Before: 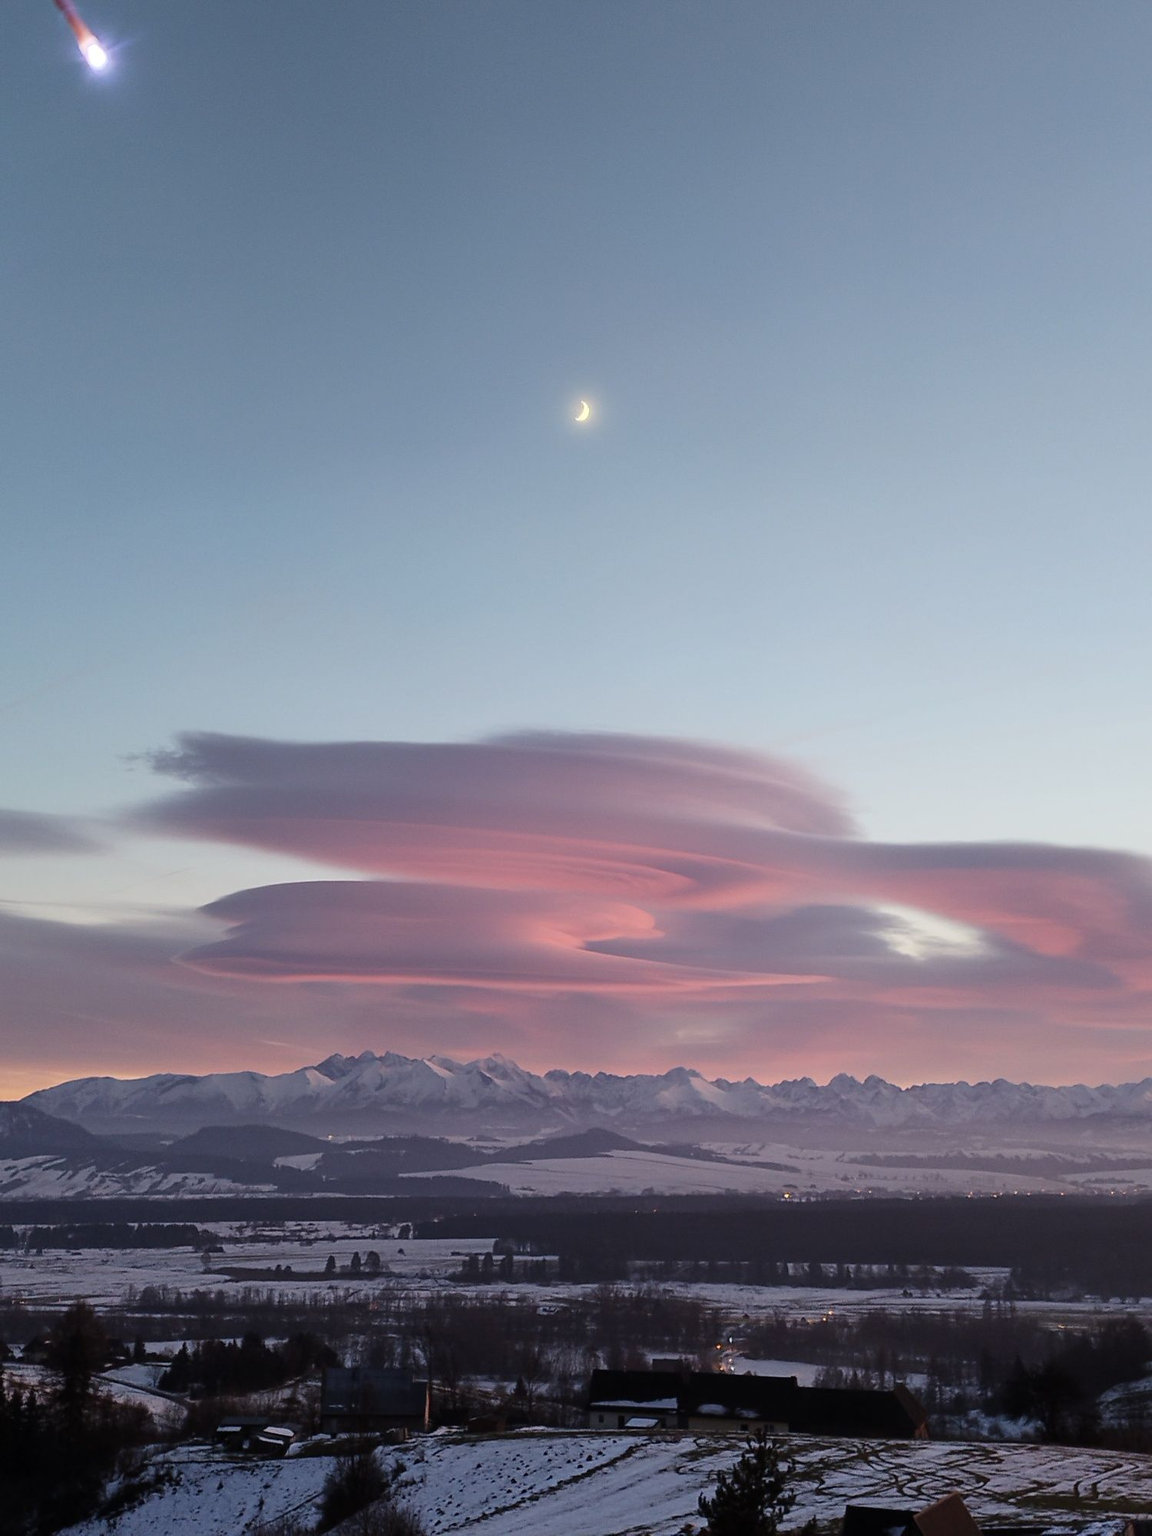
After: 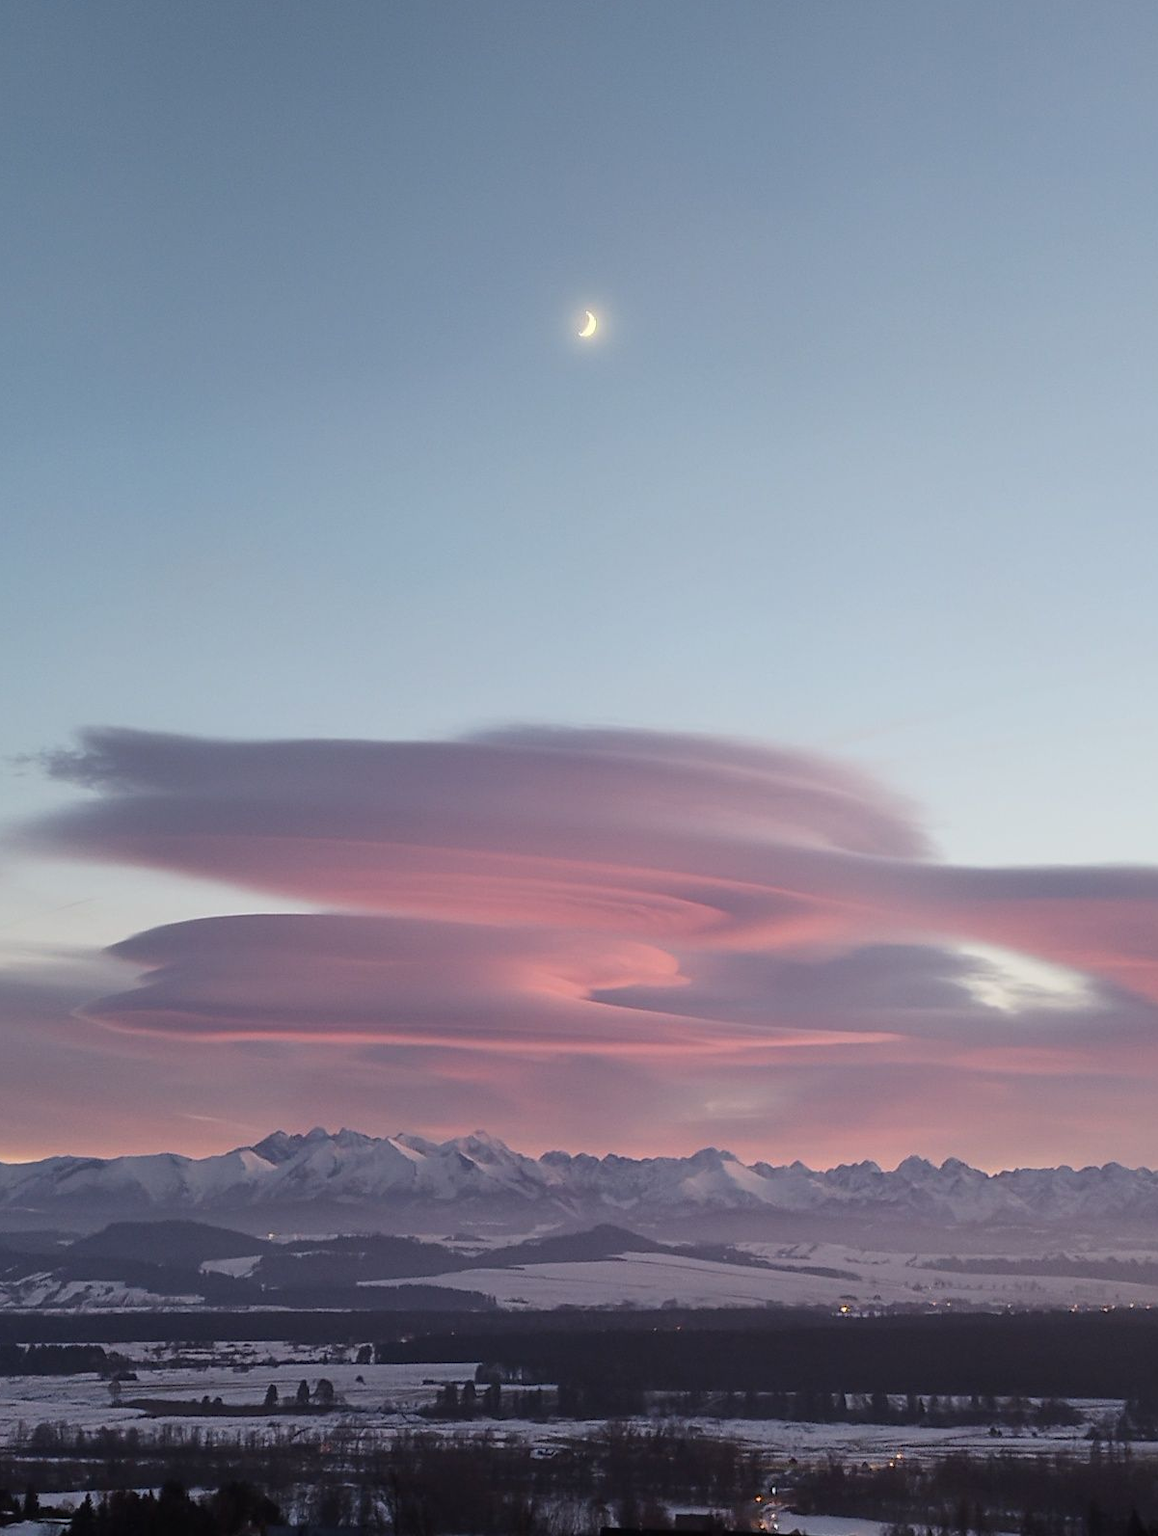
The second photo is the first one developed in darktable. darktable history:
crop and rotate: left 9.954%, top 9.958%, right 9.911%, bottom 10.346%
